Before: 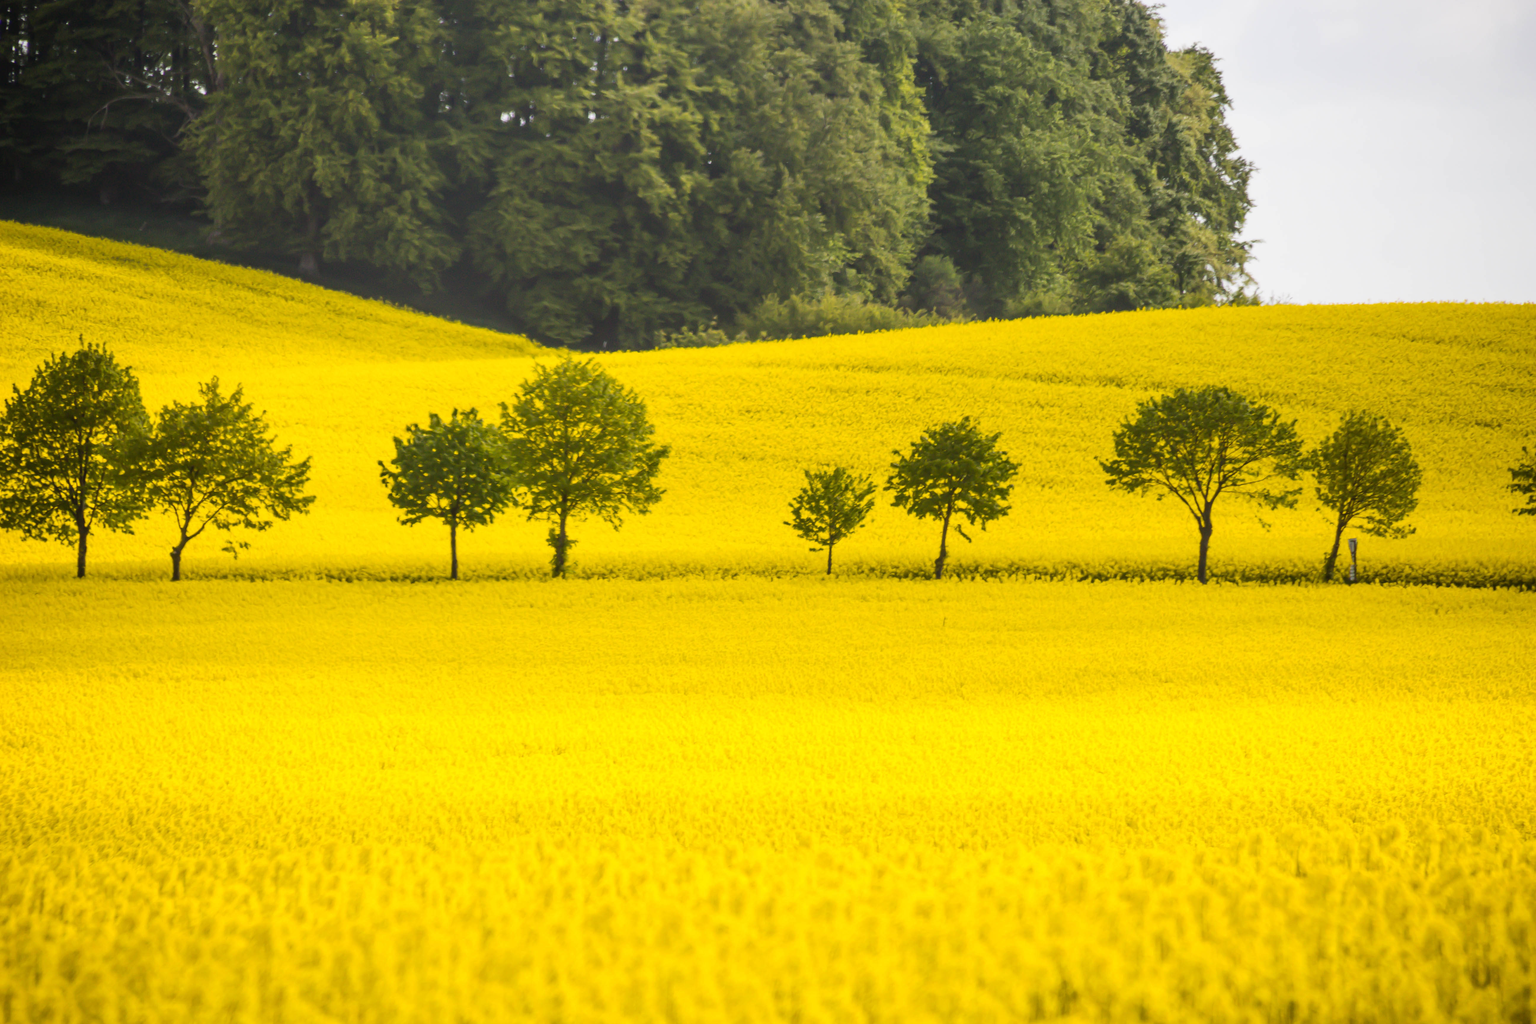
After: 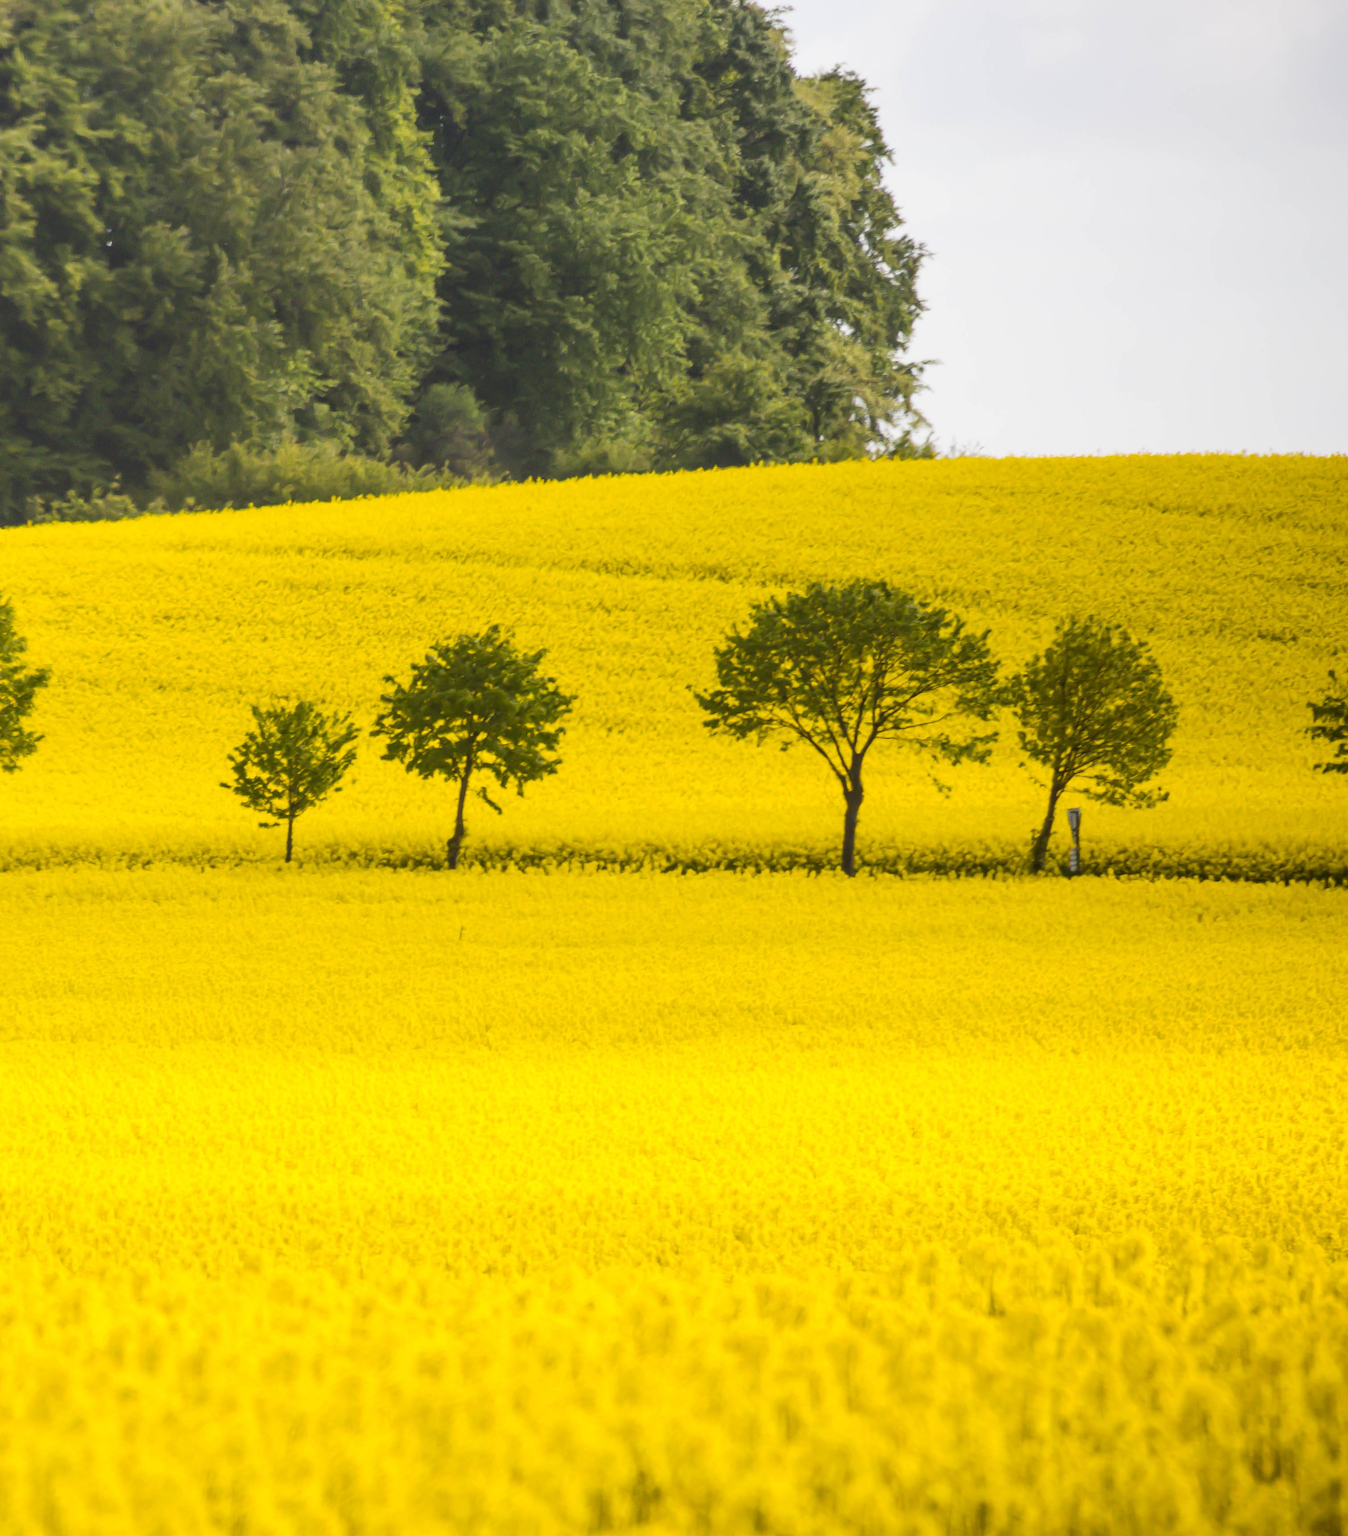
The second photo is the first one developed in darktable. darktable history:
crop: left 41.481%
